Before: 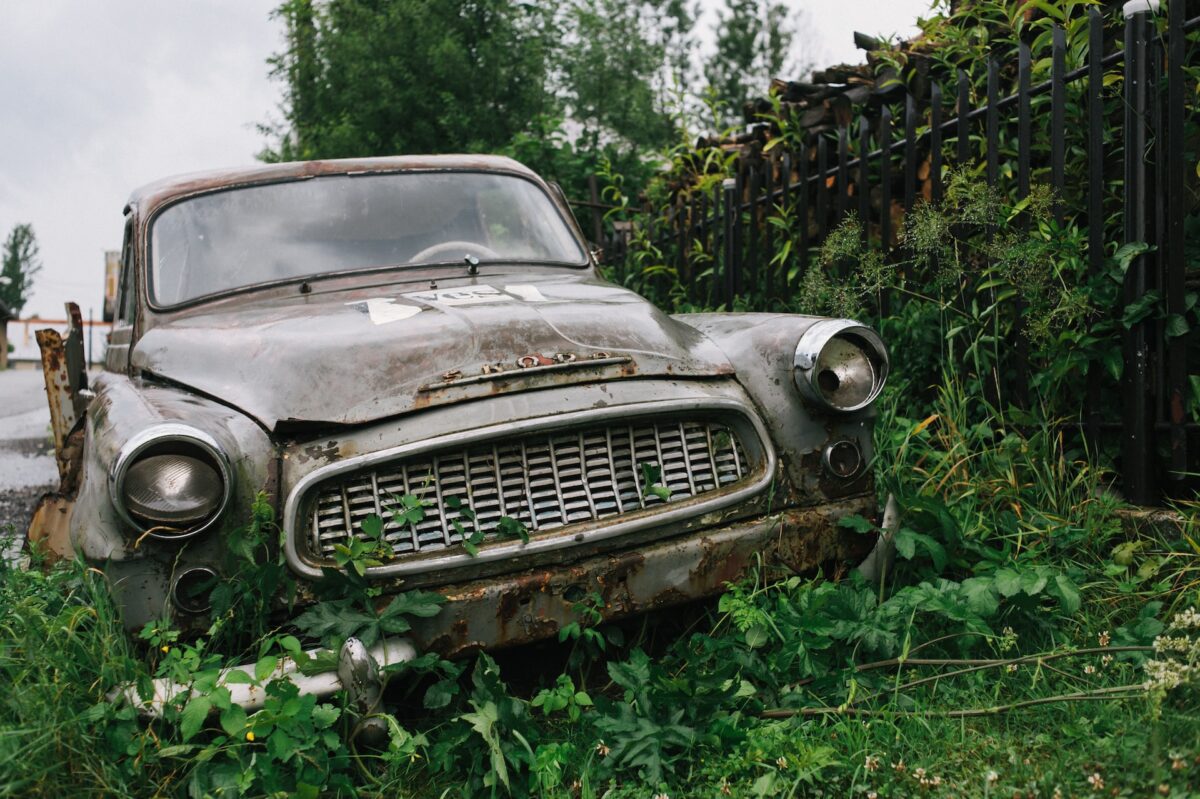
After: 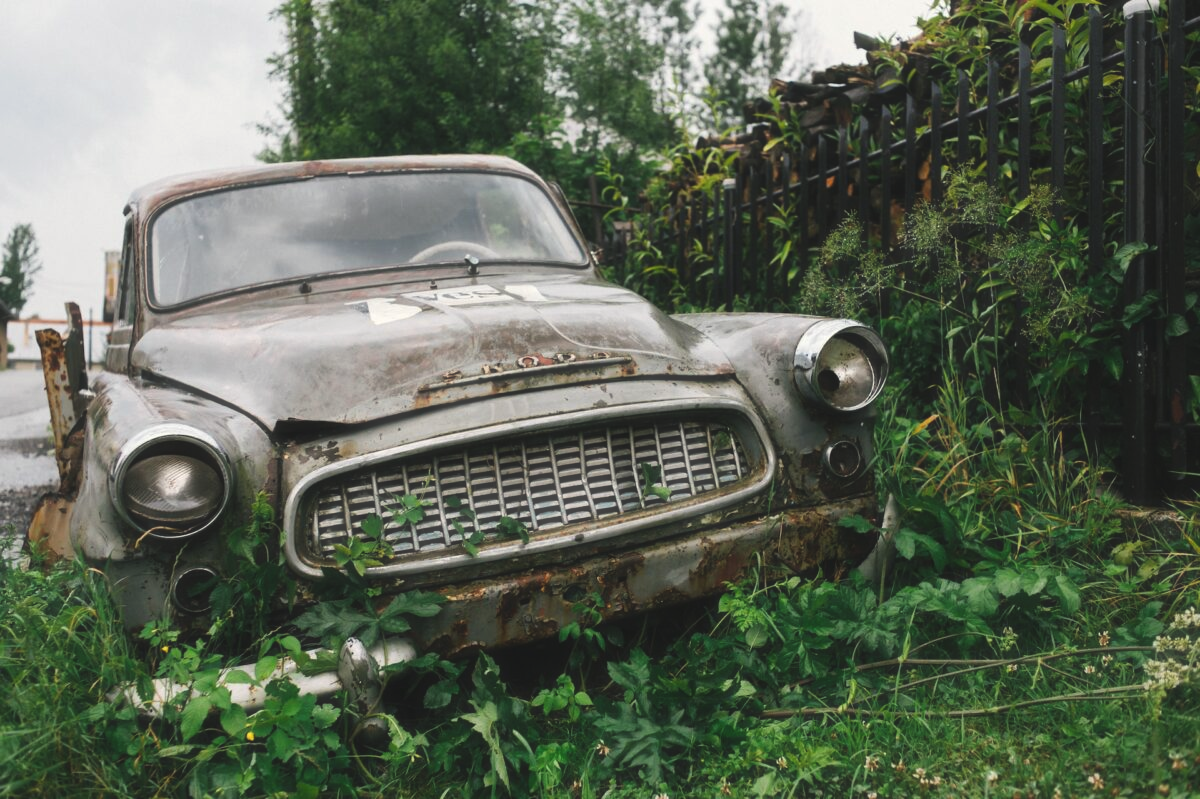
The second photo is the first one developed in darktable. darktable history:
haze removal: strength -0.095, compatibility mode true, adaptive false
color balance rgb: shadows lift › hue 85.71°, highlights gain › luminance 6.157%, highlights gain › chroma 1.222%, highlights gain › hue 92.6°, global offset › luminance 0.772%, perceptual saturation grading › global saturation 2.141%, perceptual saturation grading › highlights -2.399%, perceptual saturation grading › mid-tones 3.384%, perceptual saturation grading › shadows 6.951%
